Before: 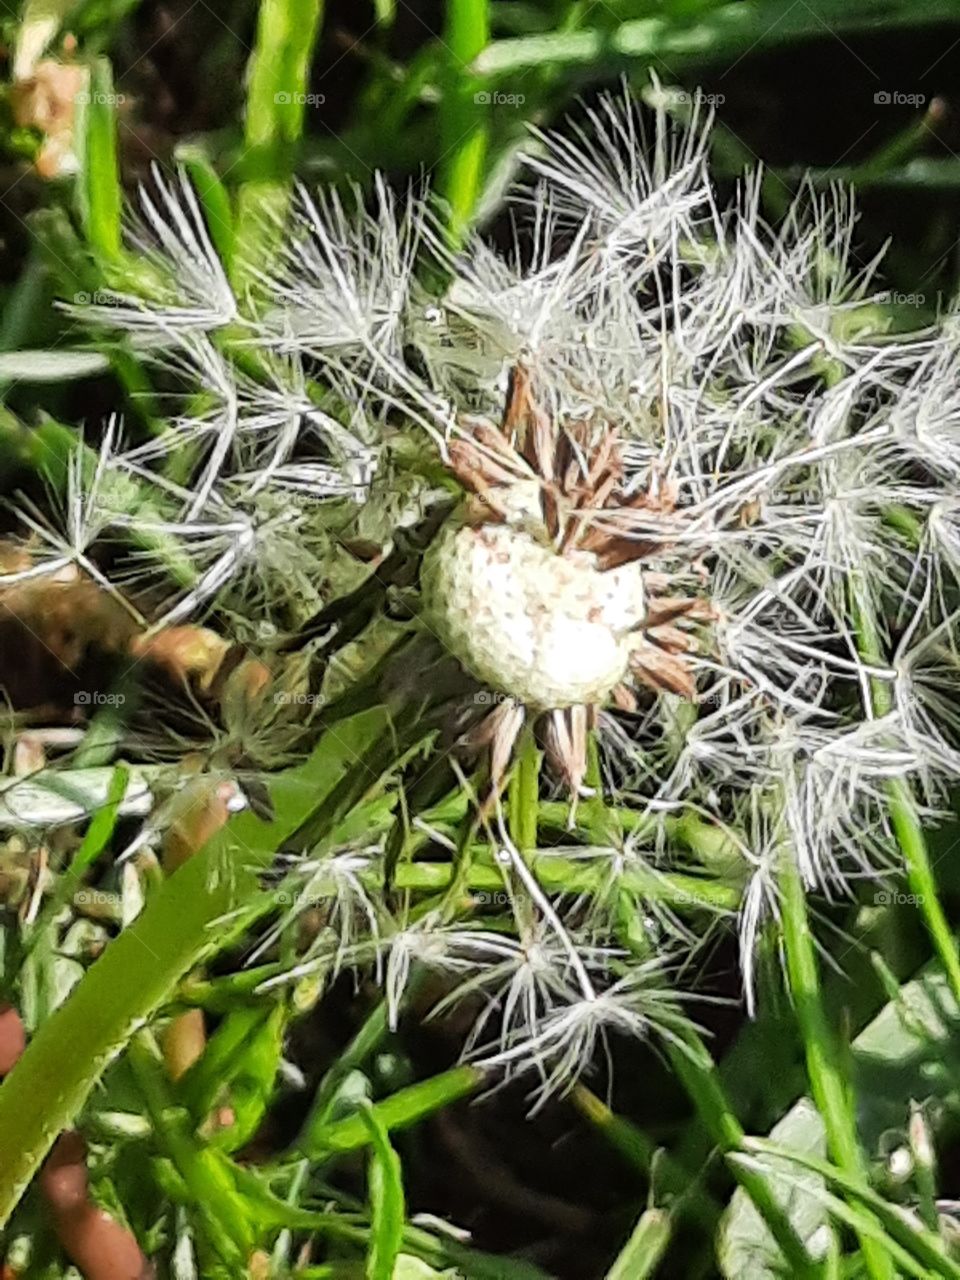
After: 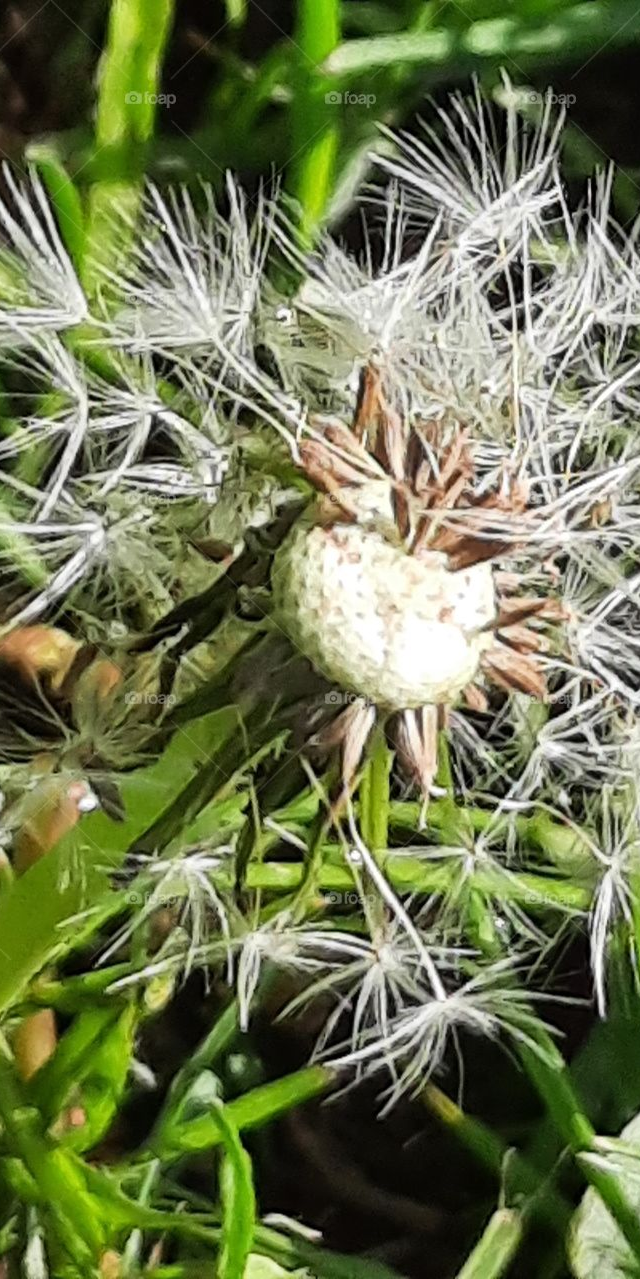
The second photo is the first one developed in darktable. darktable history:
crop and rotate: left 15.59%, right 17.703%
